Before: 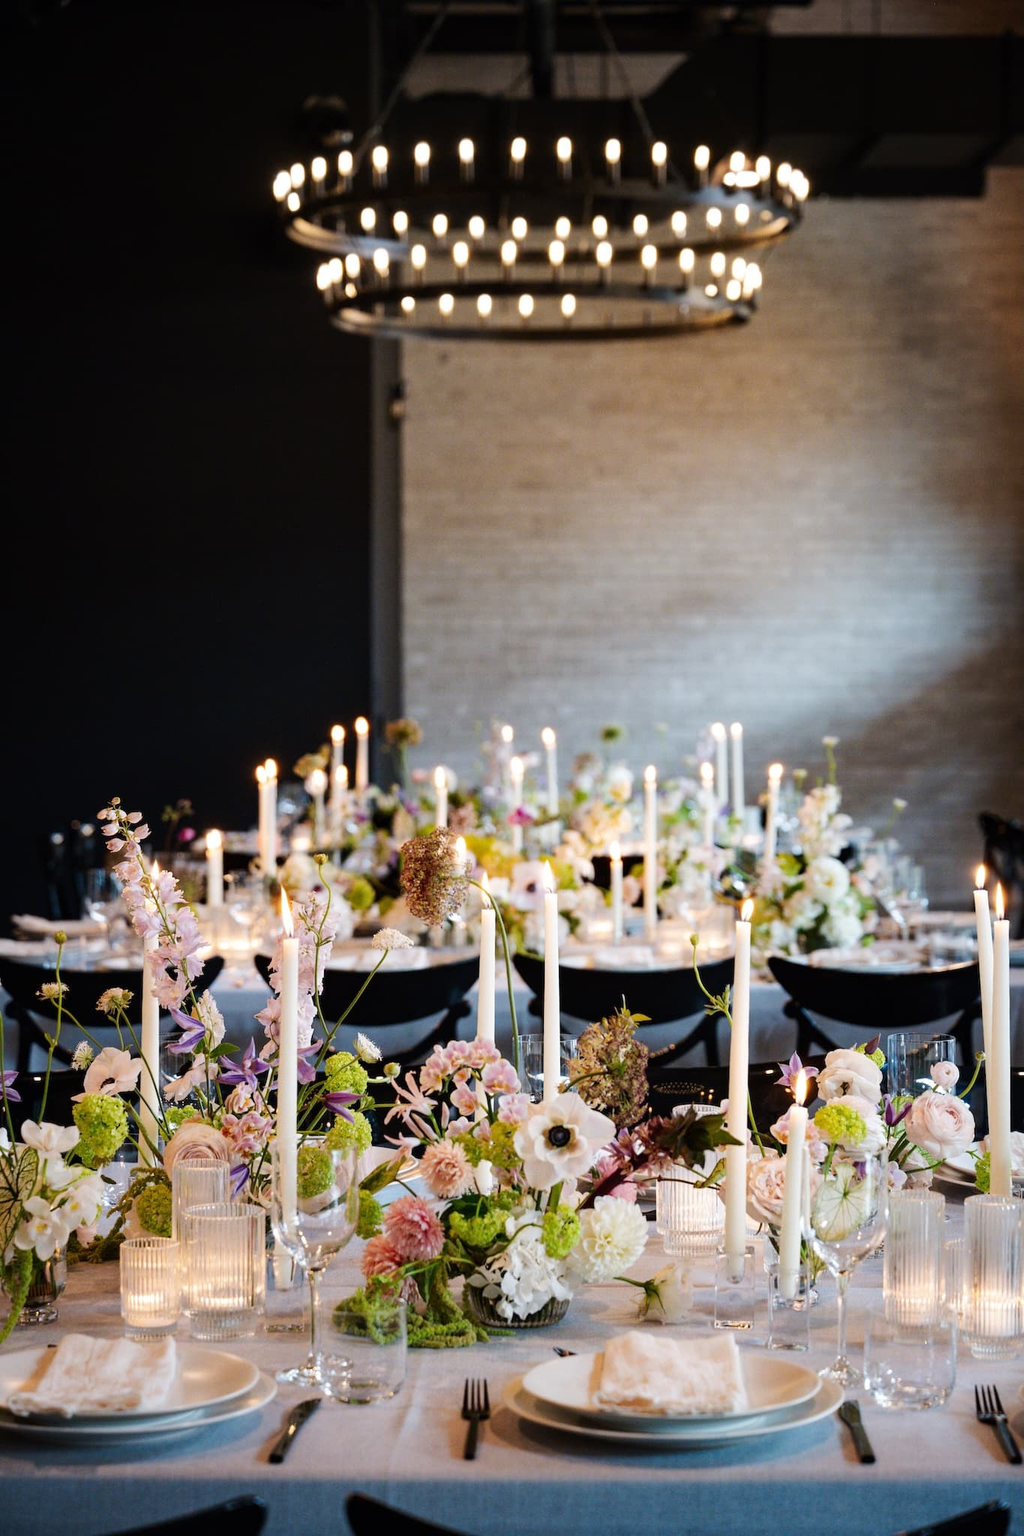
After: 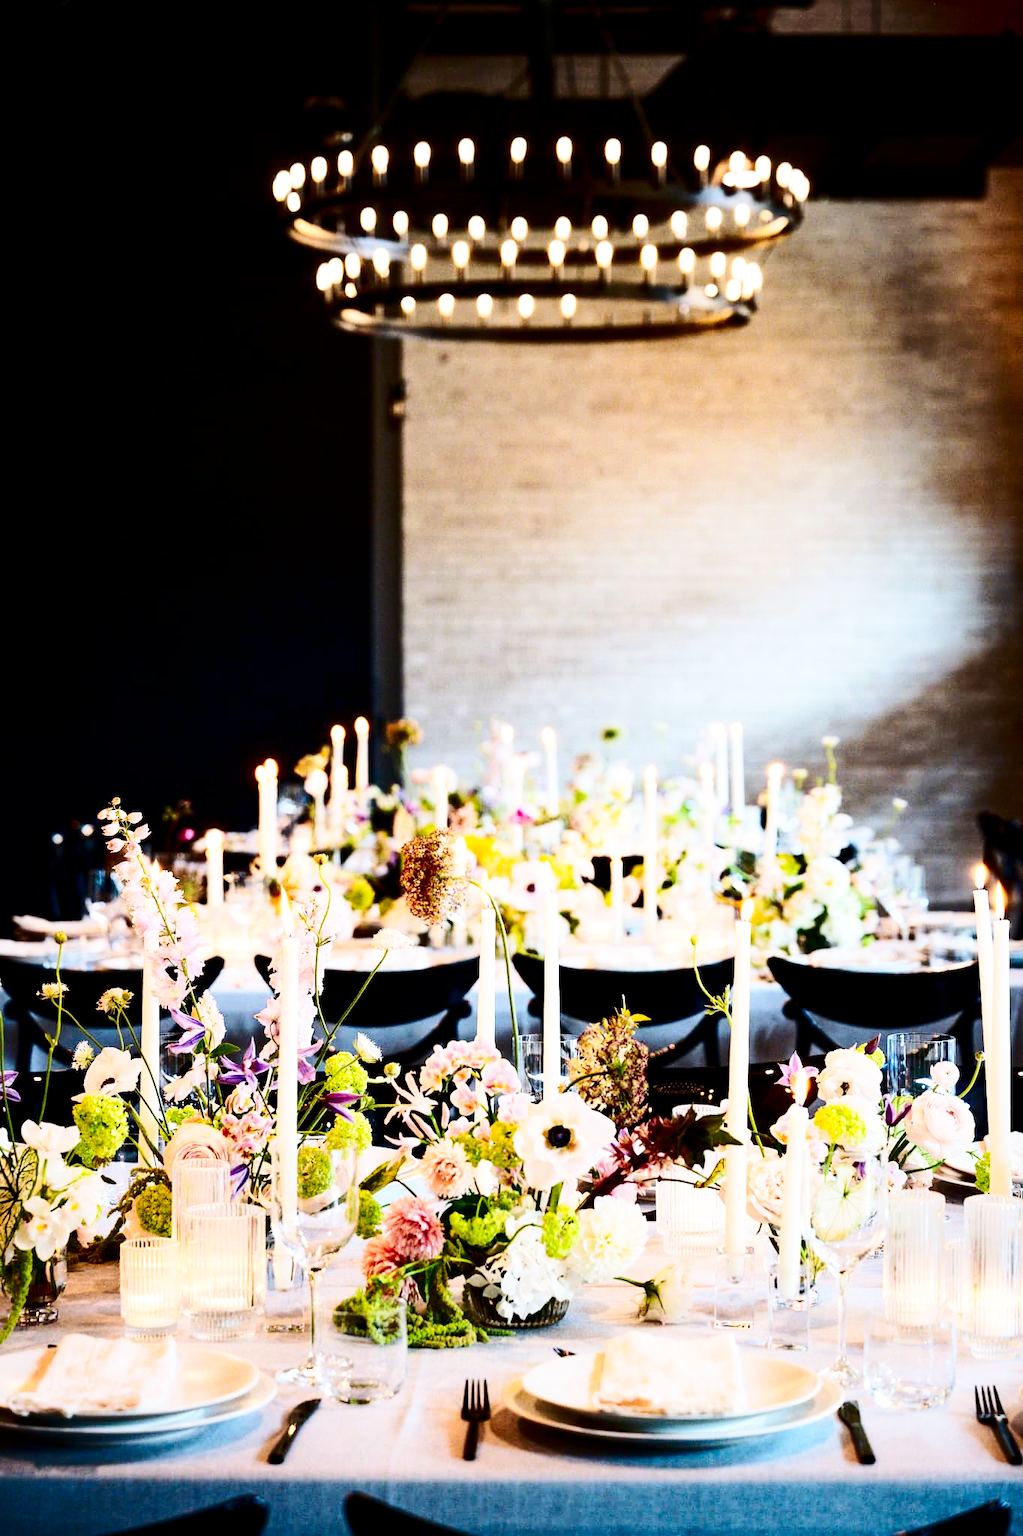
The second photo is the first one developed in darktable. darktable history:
base curve: curves: ch0 [(0, 0) (0.005, 0.002) (0.15, 0.3) (0.4, 0.7) (0.75, 0.95) (1, 1)], preserve colors none
contrast brightness saturation: contrast 0.315, brightness -0.076, saturation 0.166
